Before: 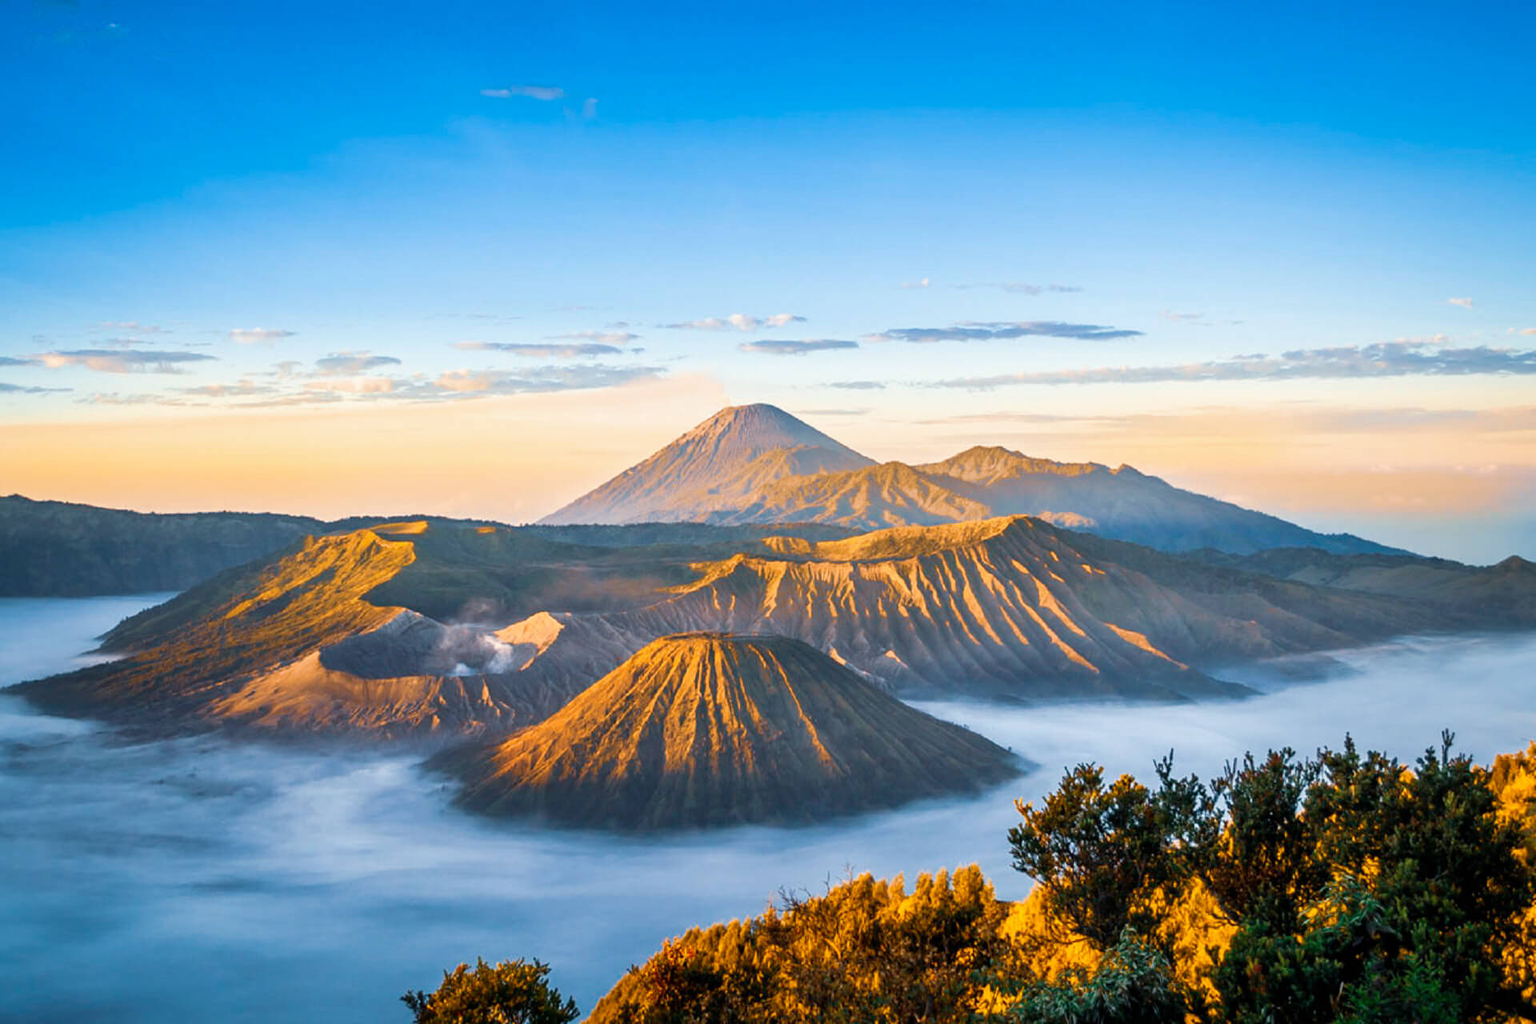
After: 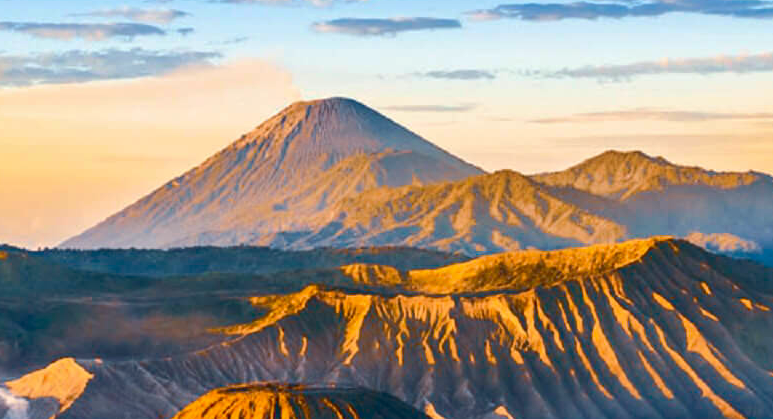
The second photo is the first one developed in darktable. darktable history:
shadows and highlights: on, module defaults
crop: left 31.901%, top 31.804%, right 27.798%, bottom 35.385%
contrast brightness saturation: contrast 0.224, brightness -0.191, saturation 0.231
